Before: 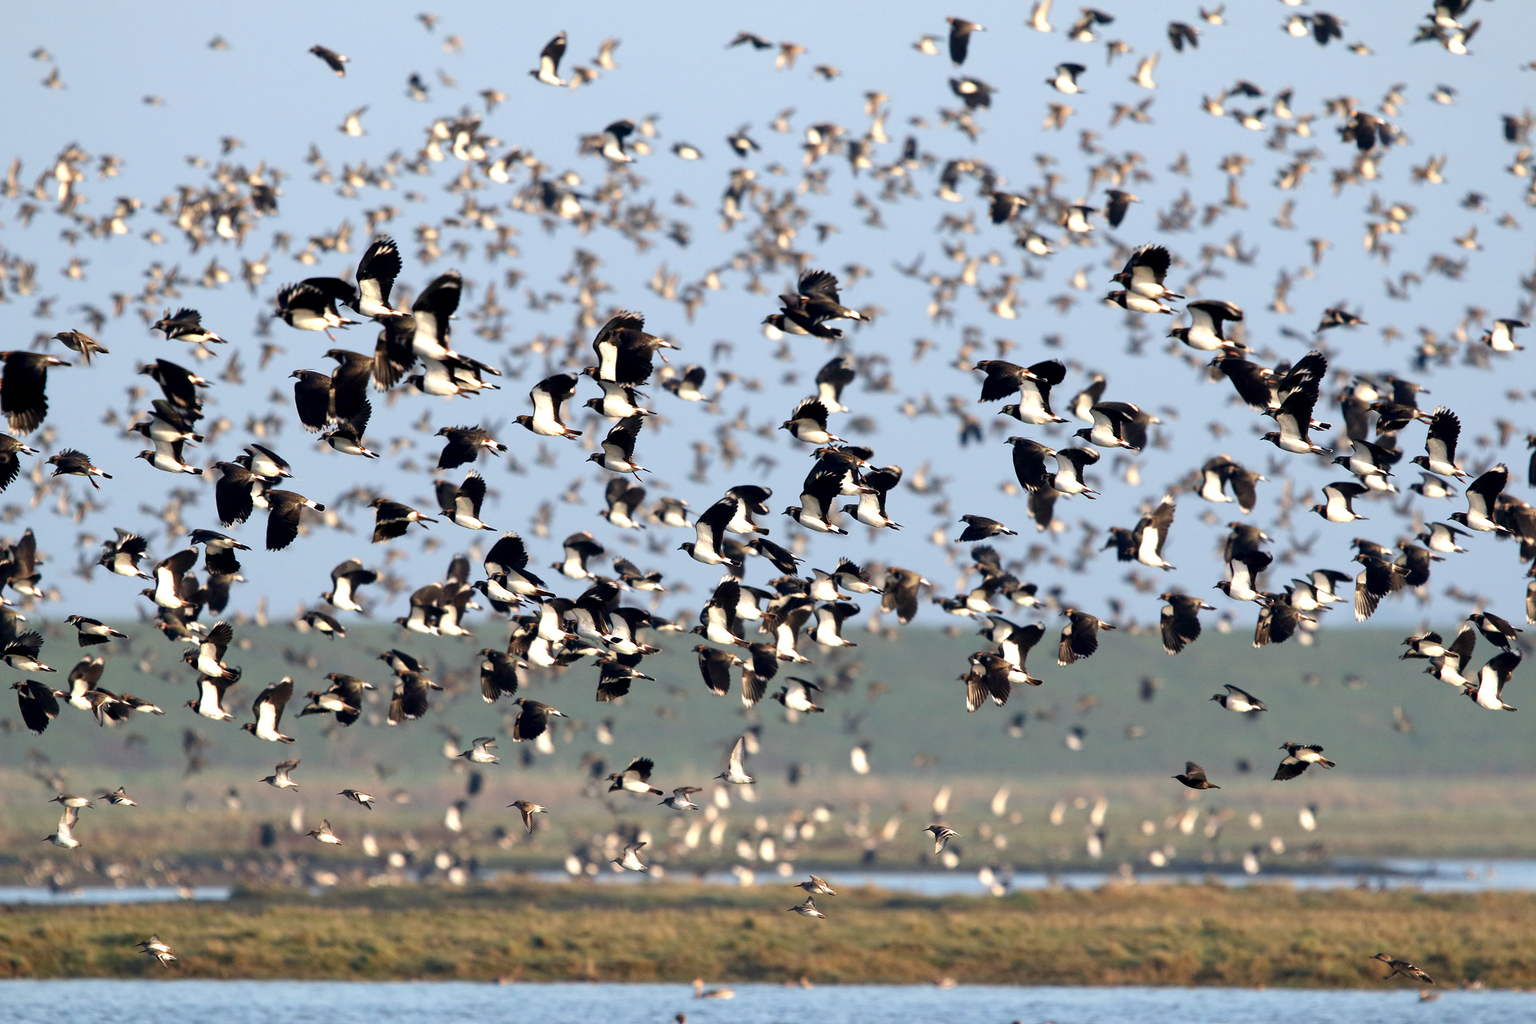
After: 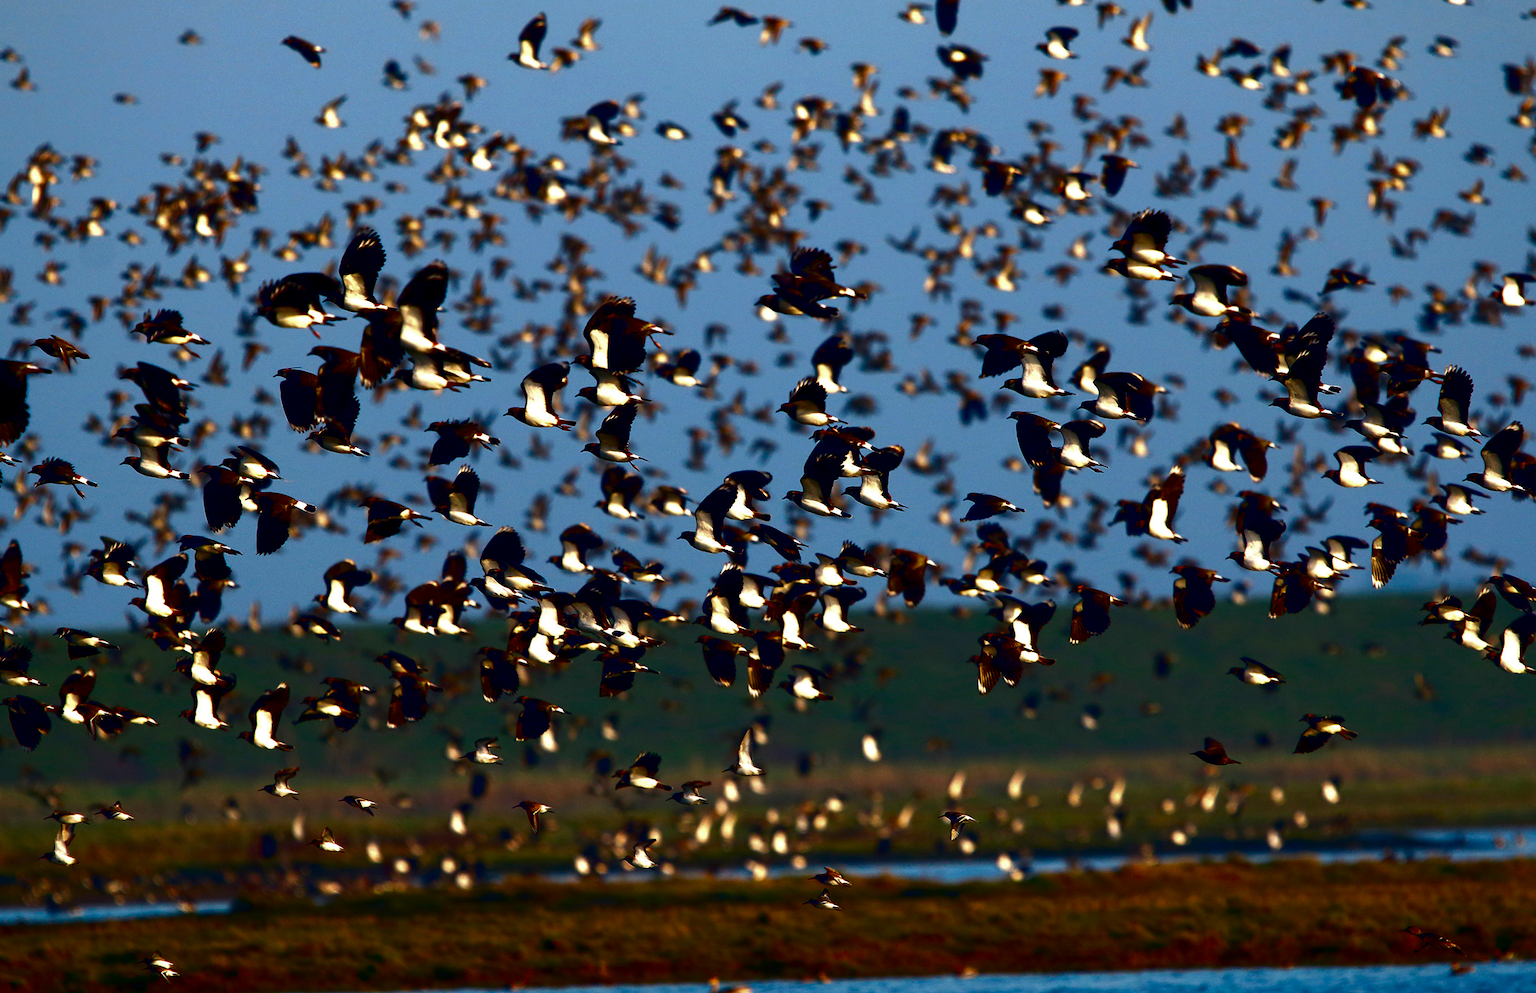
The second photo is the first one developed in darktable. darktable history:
rotate and perspective: rotation -2°, crop left 0.022, crop right 0.978, crop top 0.049, crop bottom 0.951
contrast brightness saturation: brightness -1, saturation 1
